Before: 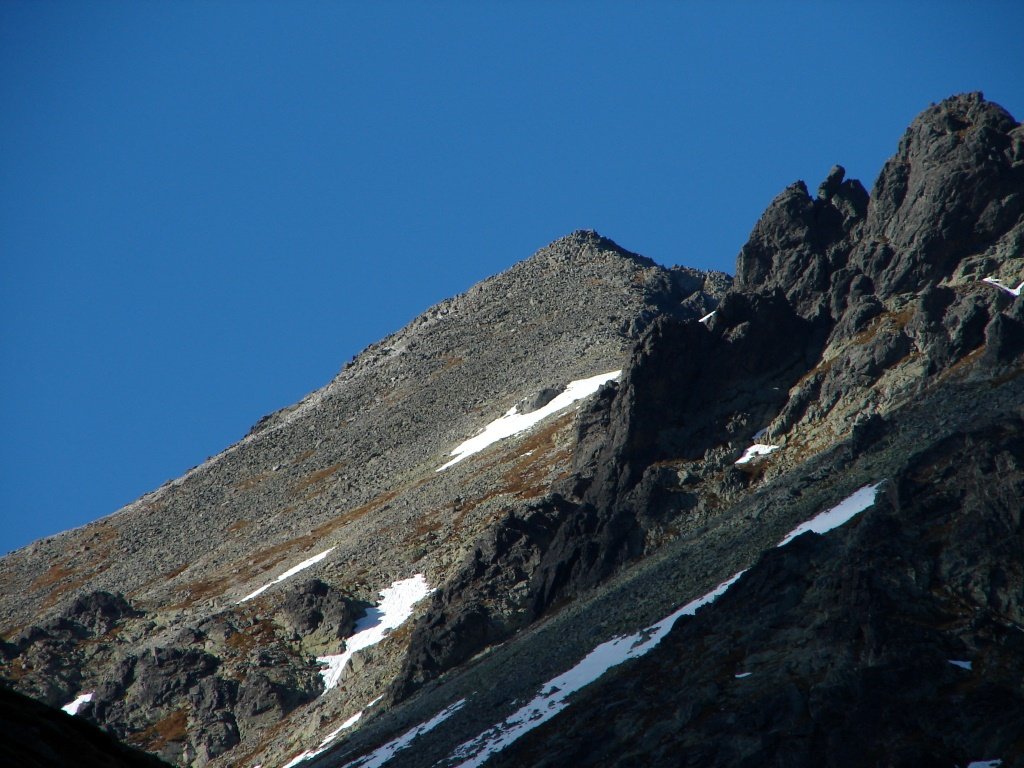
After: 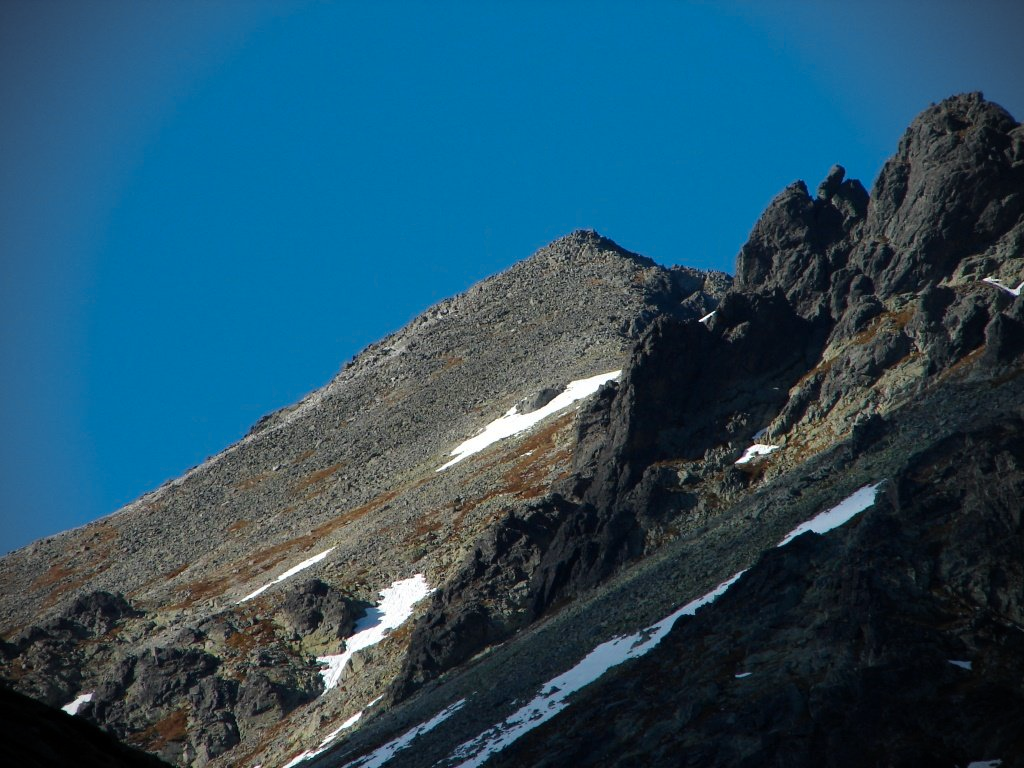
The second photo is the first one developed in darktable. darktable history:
color zones: curves: ch1 [(0.235, 0.558) (0.75, 0.5)]; ch2 [(0.25, 0.462) (0.749, 0.457)], mix 25.94%
vignetting: on, module defaults
